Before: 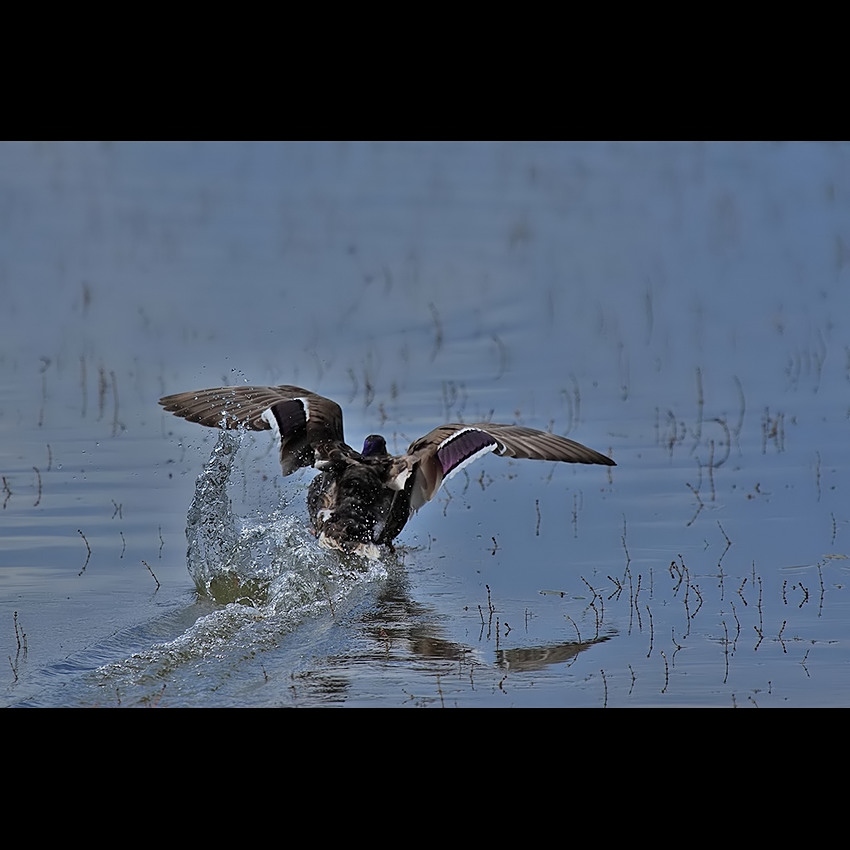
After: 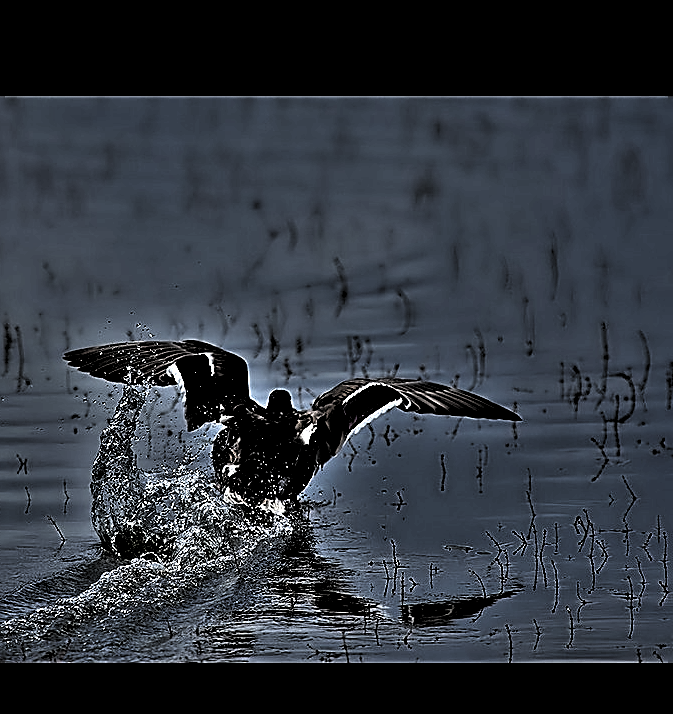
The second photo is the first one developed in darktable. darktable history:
sharpen: amount 0.497
levels: black 8.54%, white 99.89%, levels [0.514, 0.759, 1]
contrast brightness saturation: saturation -0.066
exposure: black level correction 0, exposure 1 EV, compensate exposure bias true, compensate highlight preservation false
crop: left 11.198%, top 5.372%, right 9.589%, bottom 10.519%
